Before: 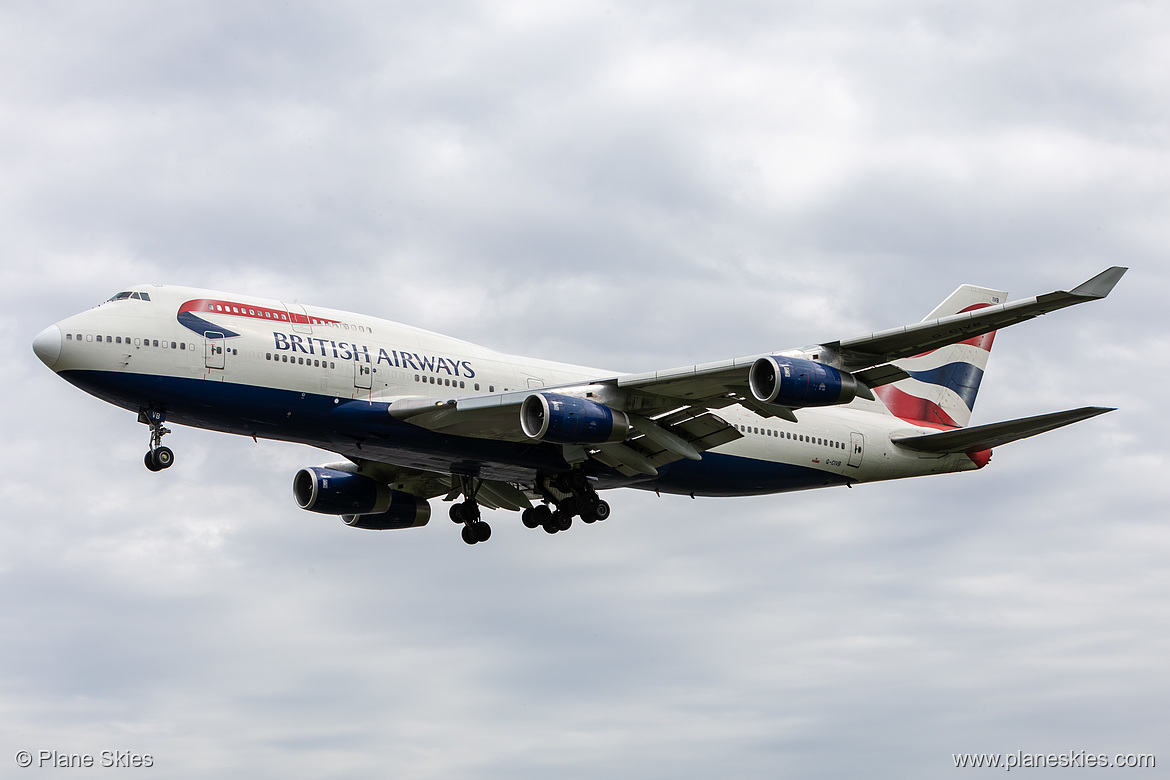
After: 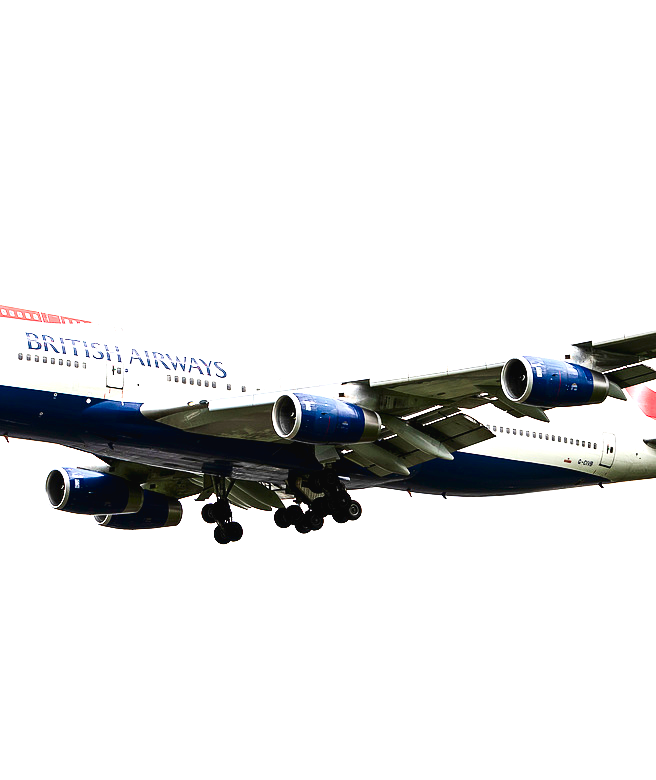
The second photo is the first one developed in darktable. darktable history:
crop: left 21.217%, right 22.683%
tone curve: curves: ch0 [(0.016, 0.023) (0.248, 0.252) (0.732, 0.797) (1, 1)], preserve colors none
exposure: black level correction 0.001, exposure 1.715 EV, compensate highlight preservation false
contrast brightness saturation: contrast 0.196, brightness -0.104, saturation 0.095
